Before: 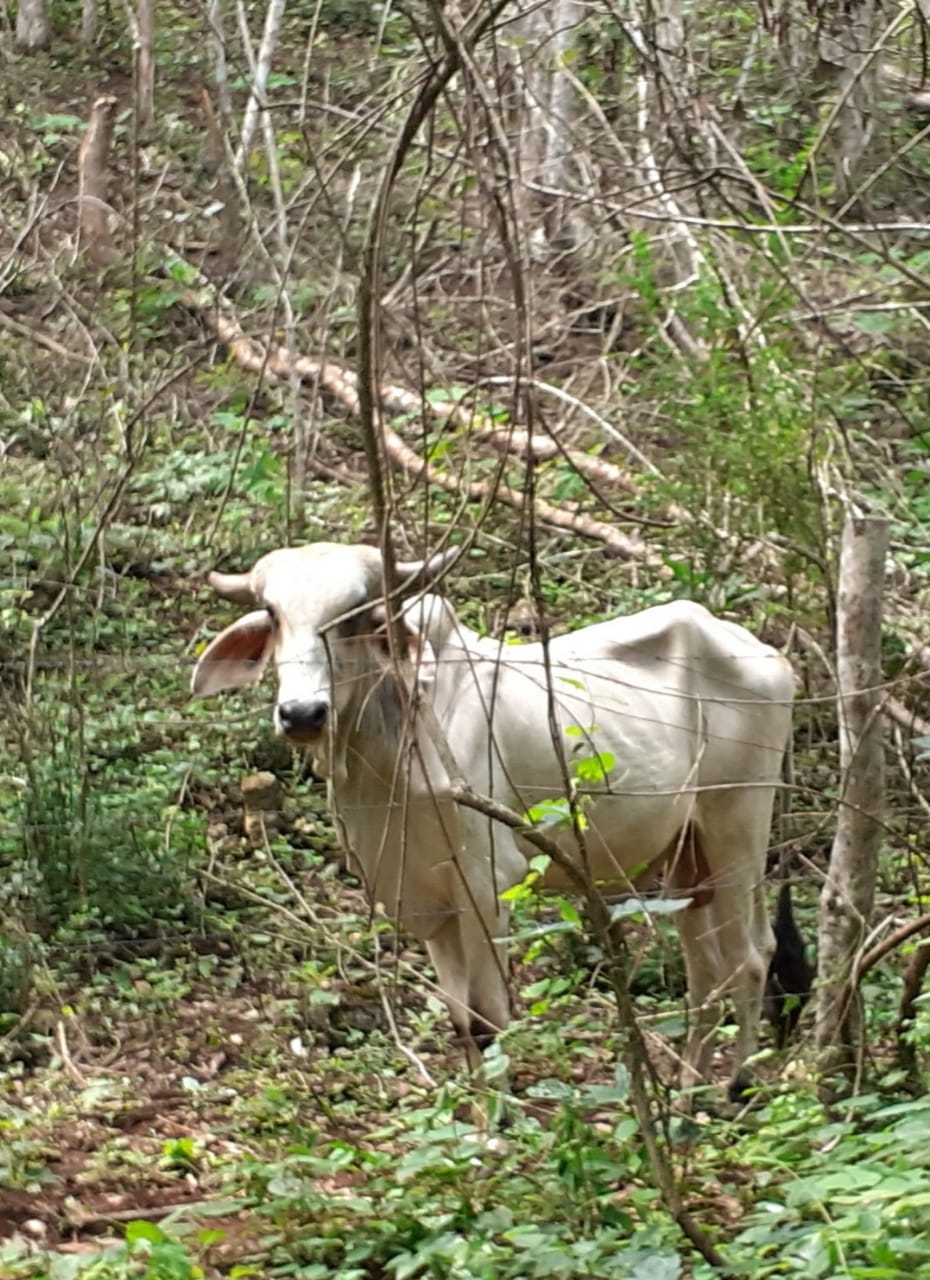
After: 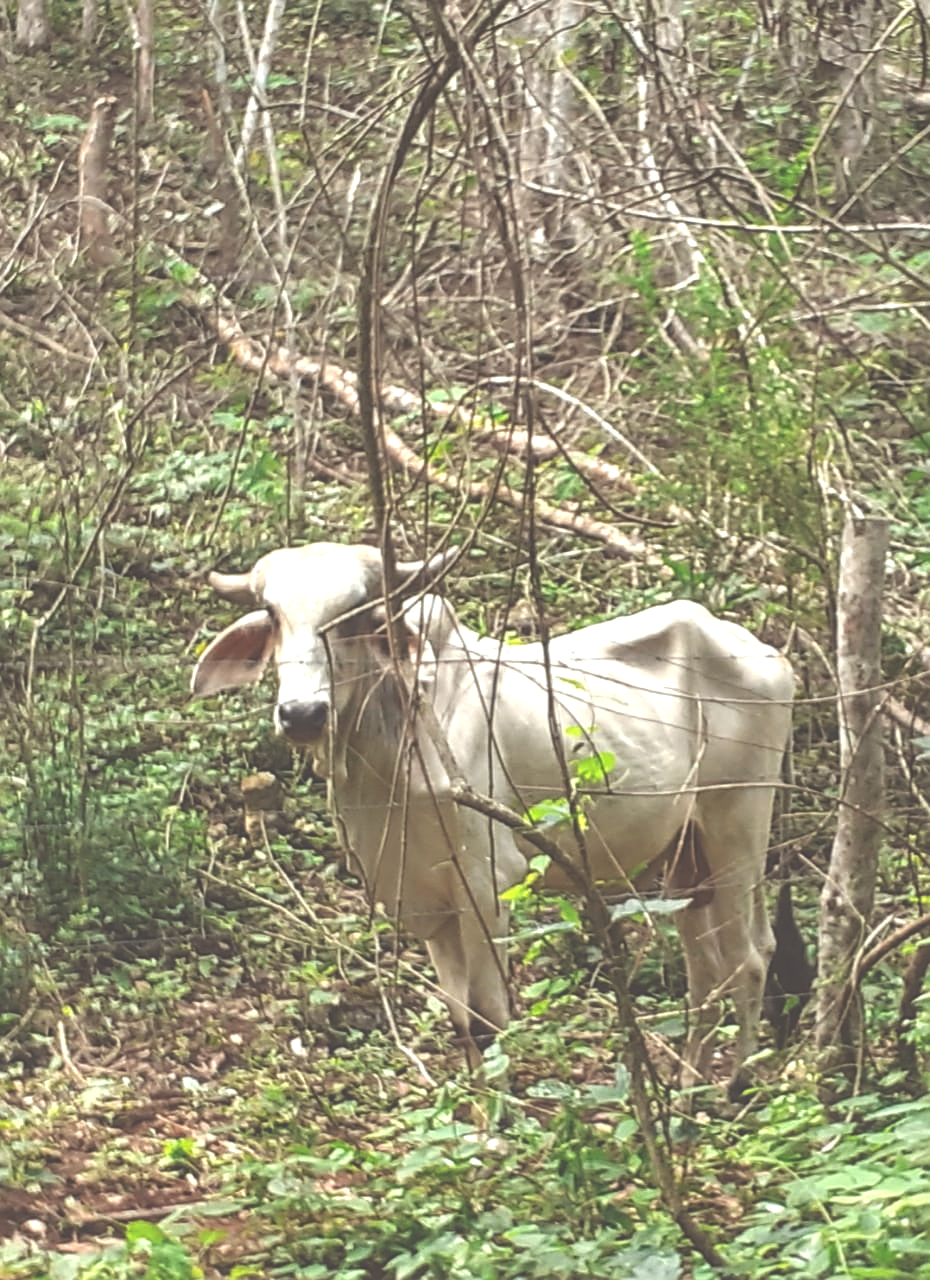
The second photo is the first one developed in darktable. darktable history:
local contrast: on, module defaults
sharpen: on, module defaults
exposure: black level correction -0.072, exposure 0.502 EV, compensate highlight preservation false
shadows and highlights: radius 120.75, shadows 21.69, white point adjustment -9.71, highlights -13.61, highlights color adjustment 0.104%, soften with gaussian
color correction: highlights a* -1.07, highlights b* 4.6, shadows a* 3.56
